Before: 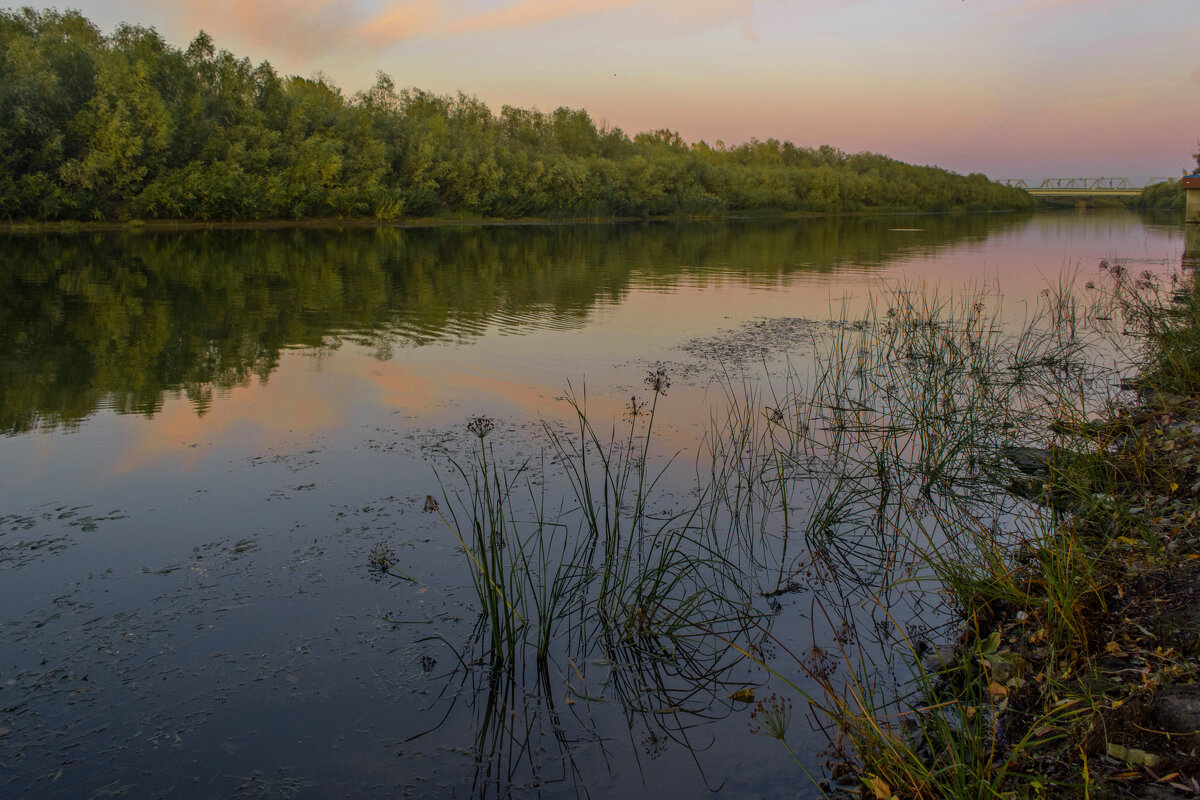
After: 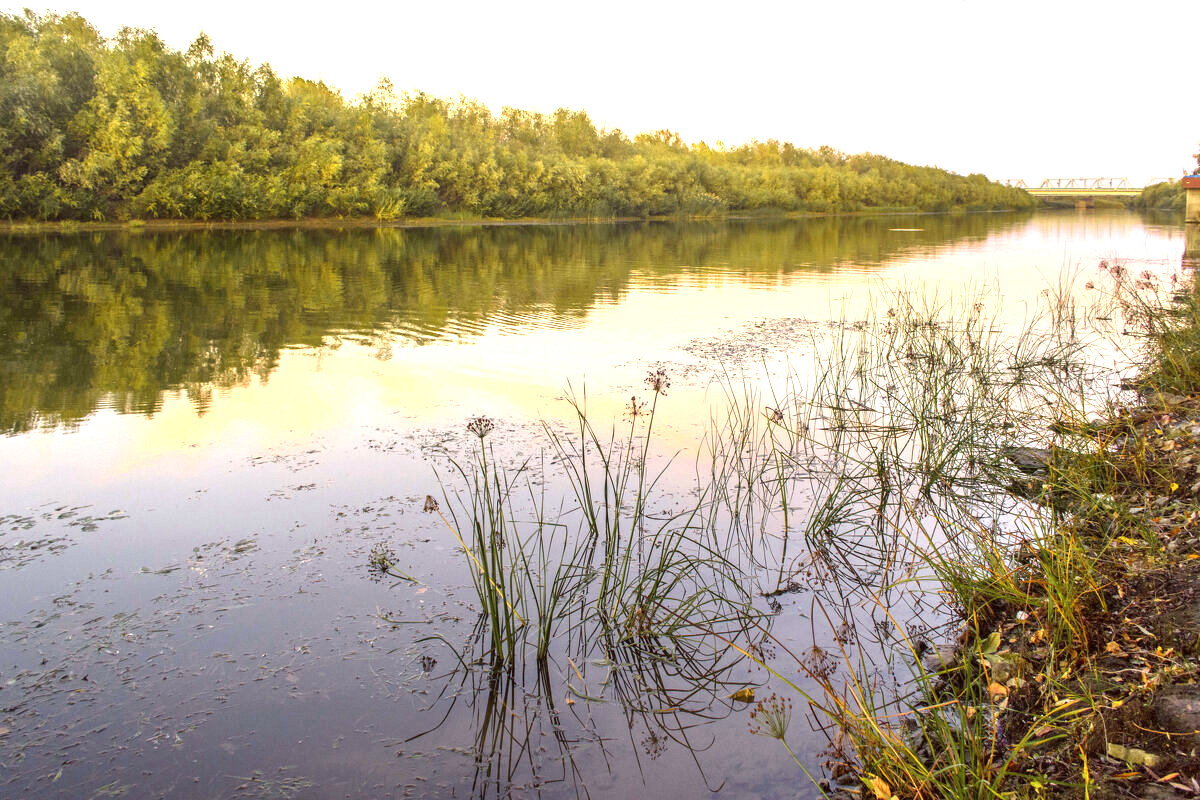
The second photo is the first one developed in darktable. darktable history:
color correction: highlights a* 6.27, highlights b* 8.19, shadows a* 5.94, shadows b* 7.23, saturation 0.9
exposure: black level correction 0, exposure 1.741 EV, compensate exposure bias true, compensate highlight preservation false
